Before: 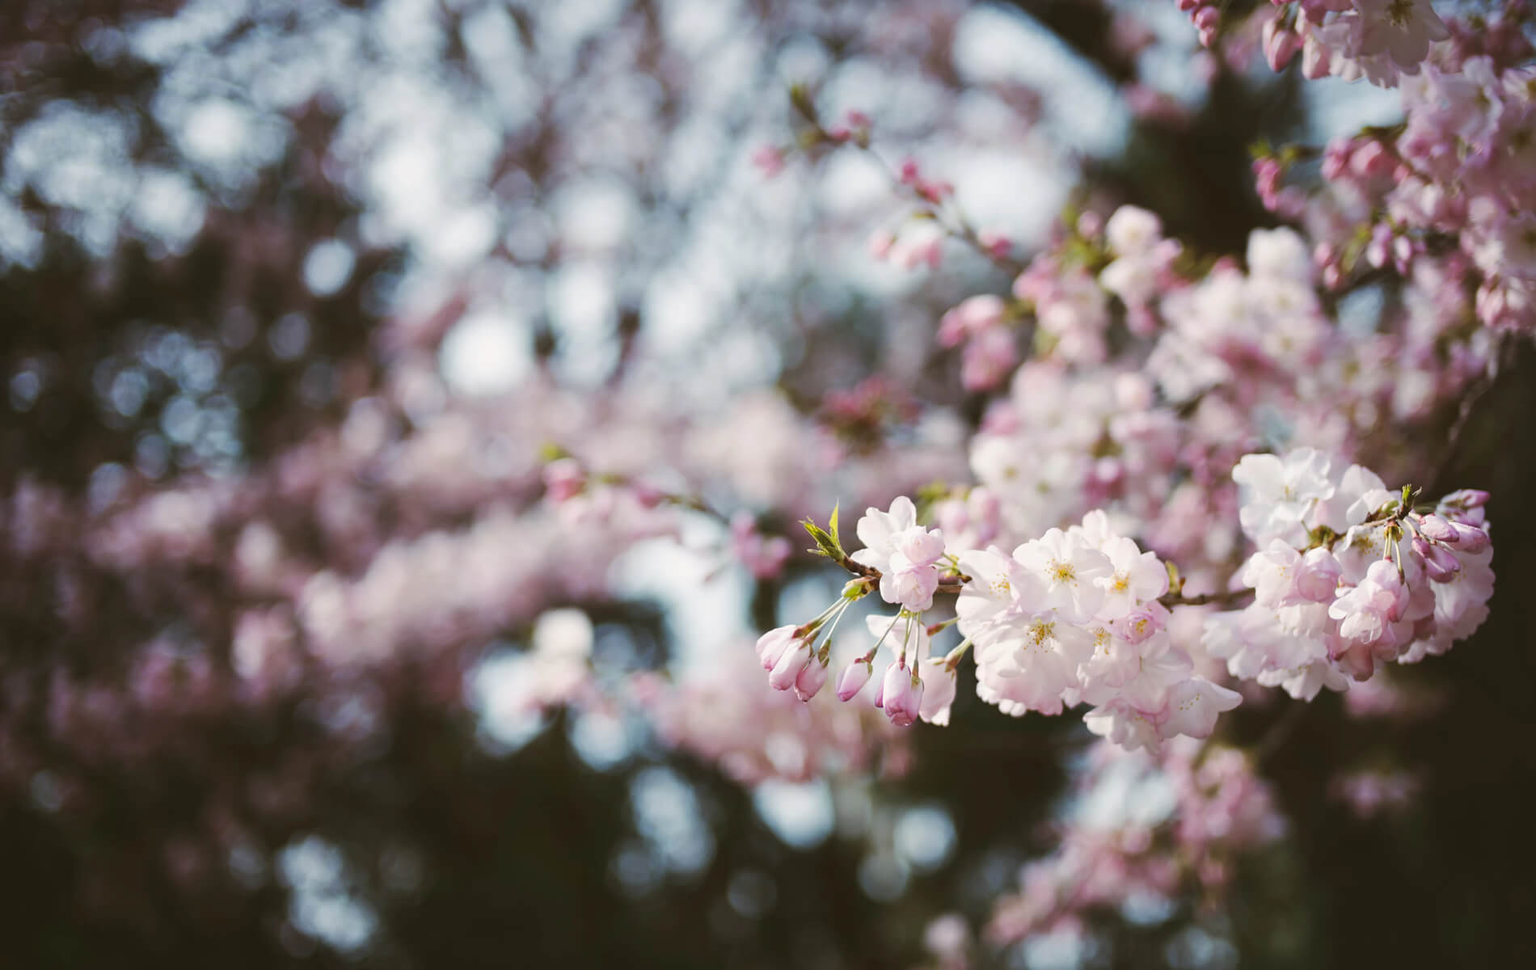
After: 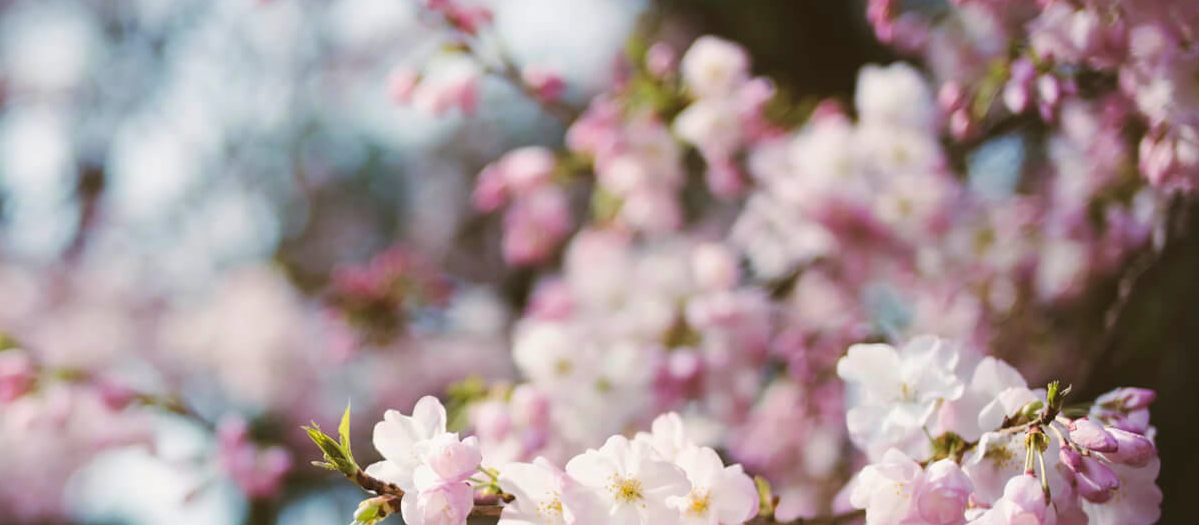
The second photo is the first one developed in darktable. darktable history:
crop: left 36.207%, top 18.217%, right 0.666%, bottom 37.987%
velvia: on, module defaults
